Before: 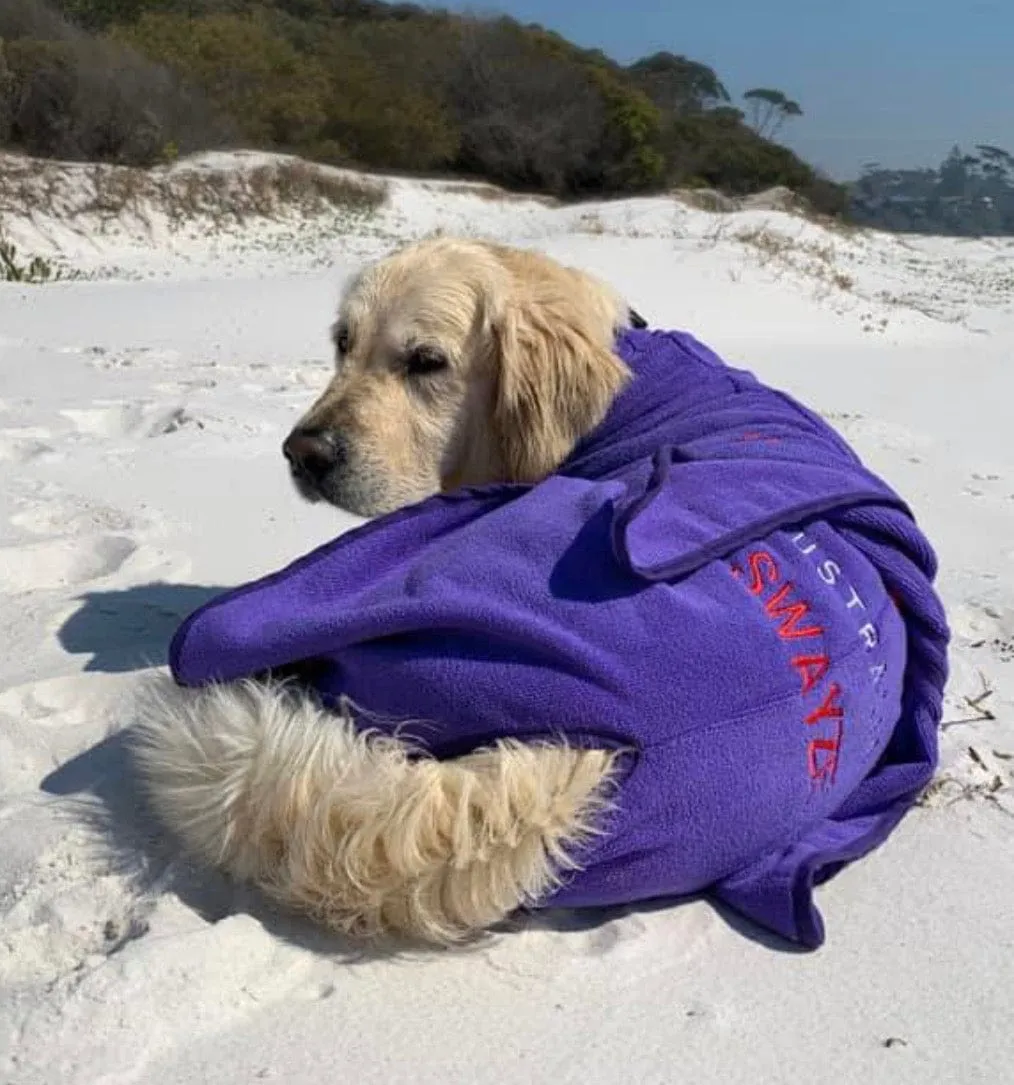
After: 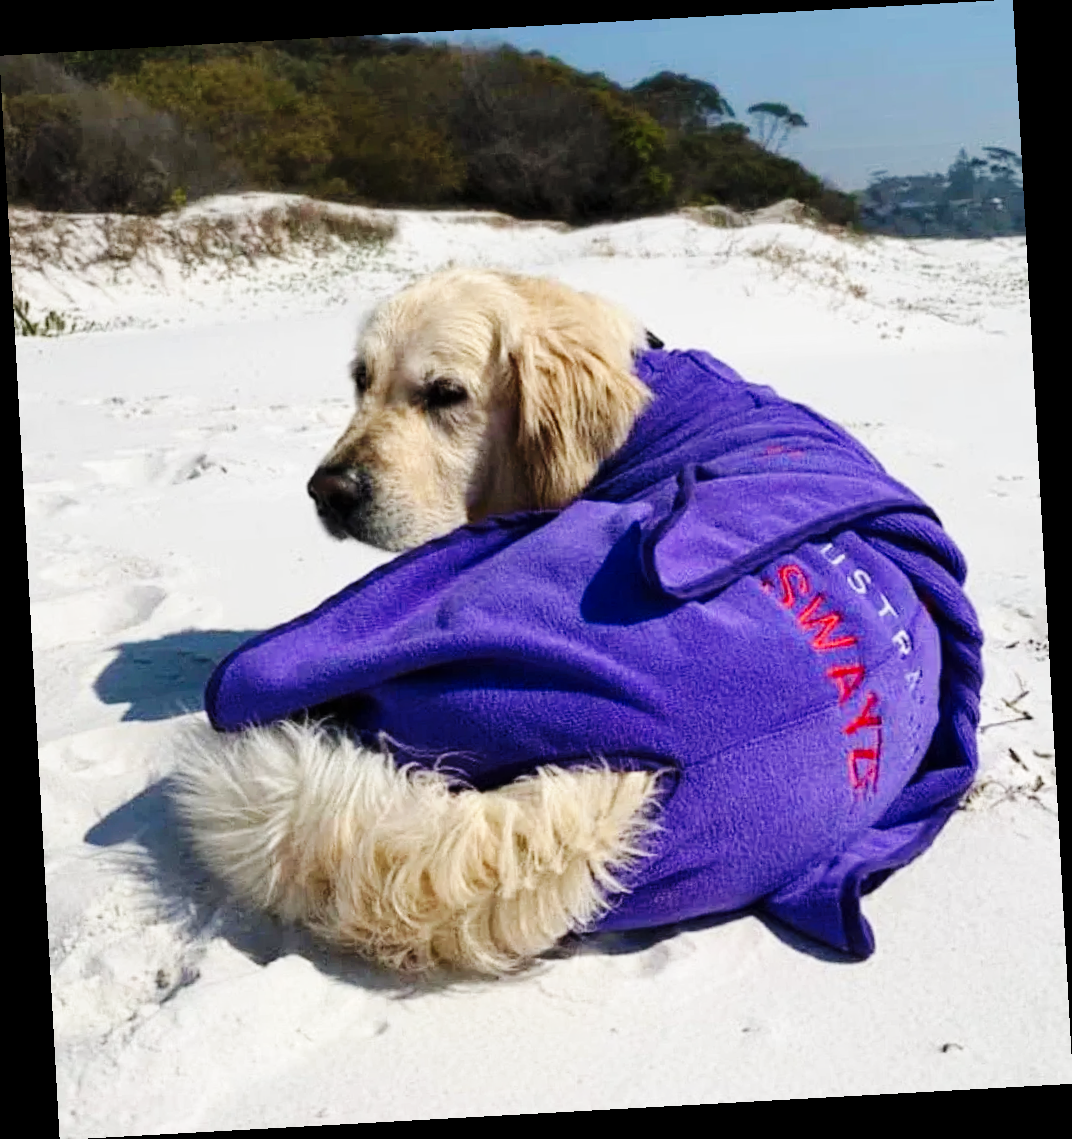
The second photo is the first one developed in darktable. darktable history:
rotate and perspective: rotation -3.18°, automatic cropping off
base curve: curves: ch0 [(0, 0) (0.036, 0.025) (0.121, 0.166) (0.206, 0.329) (0.605, 0.79) (1, 1)], preserve colors none
